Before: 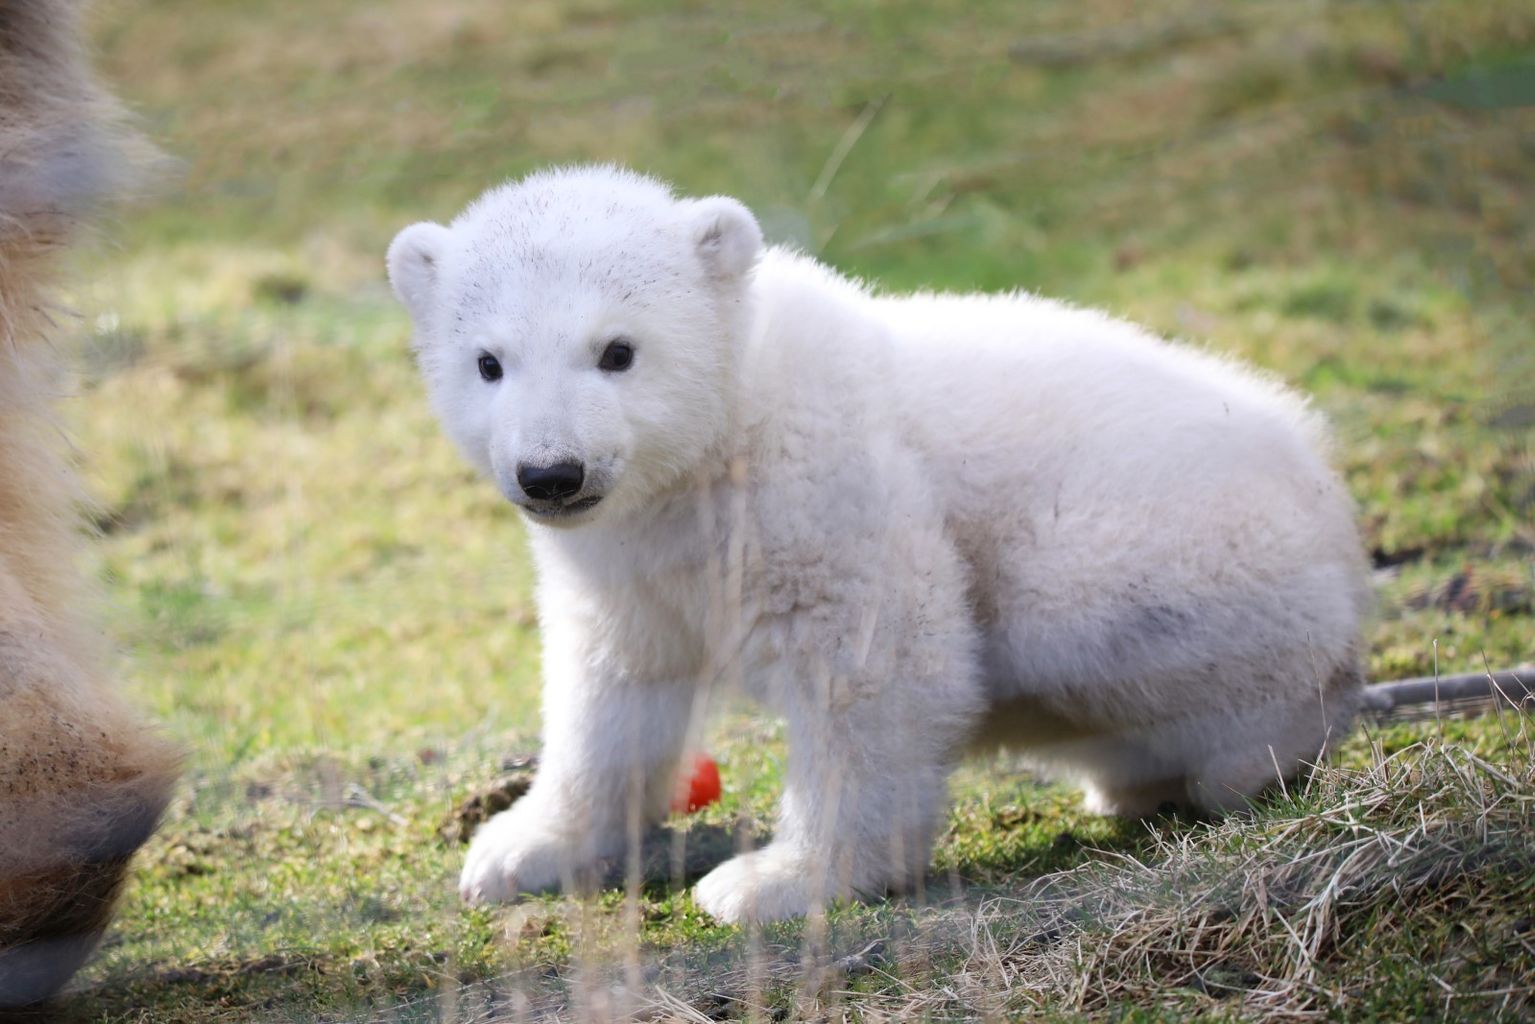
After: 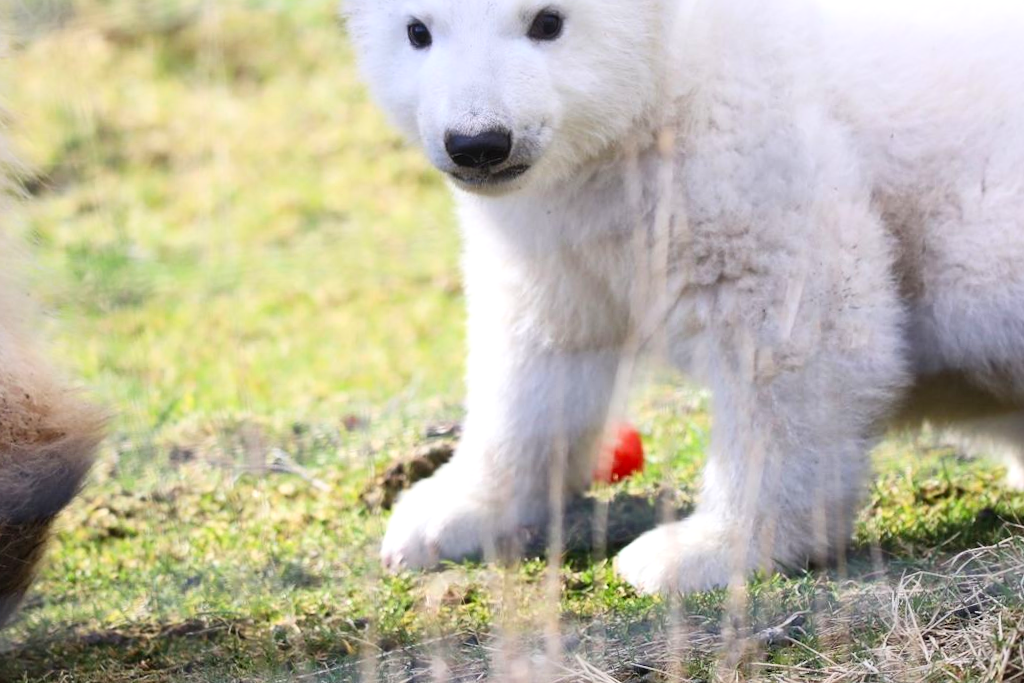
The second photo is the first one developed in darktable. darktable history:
local contrast: mode bilateral grid, contrast 25, coarseness 50, detail 123%, midtone range 0.2
exposure: compensate highlight preservation false
crop and rotate: angle -0.82°, left 3.85%, top 31.828%, right 27.992%
contrast brightness saturation: contrast 0.2, brightness 0.16, saturation 0.22
